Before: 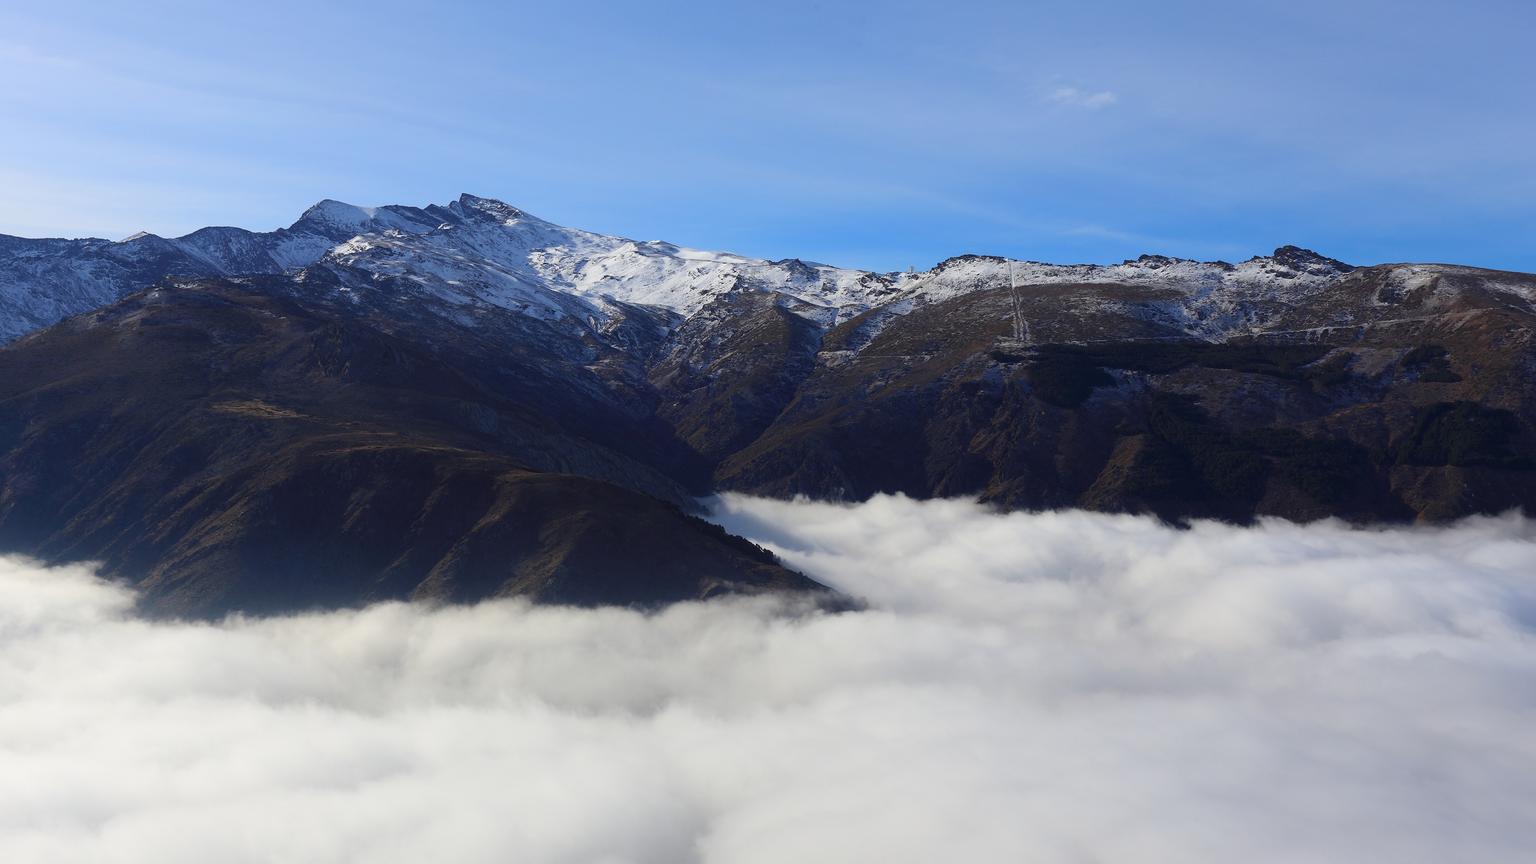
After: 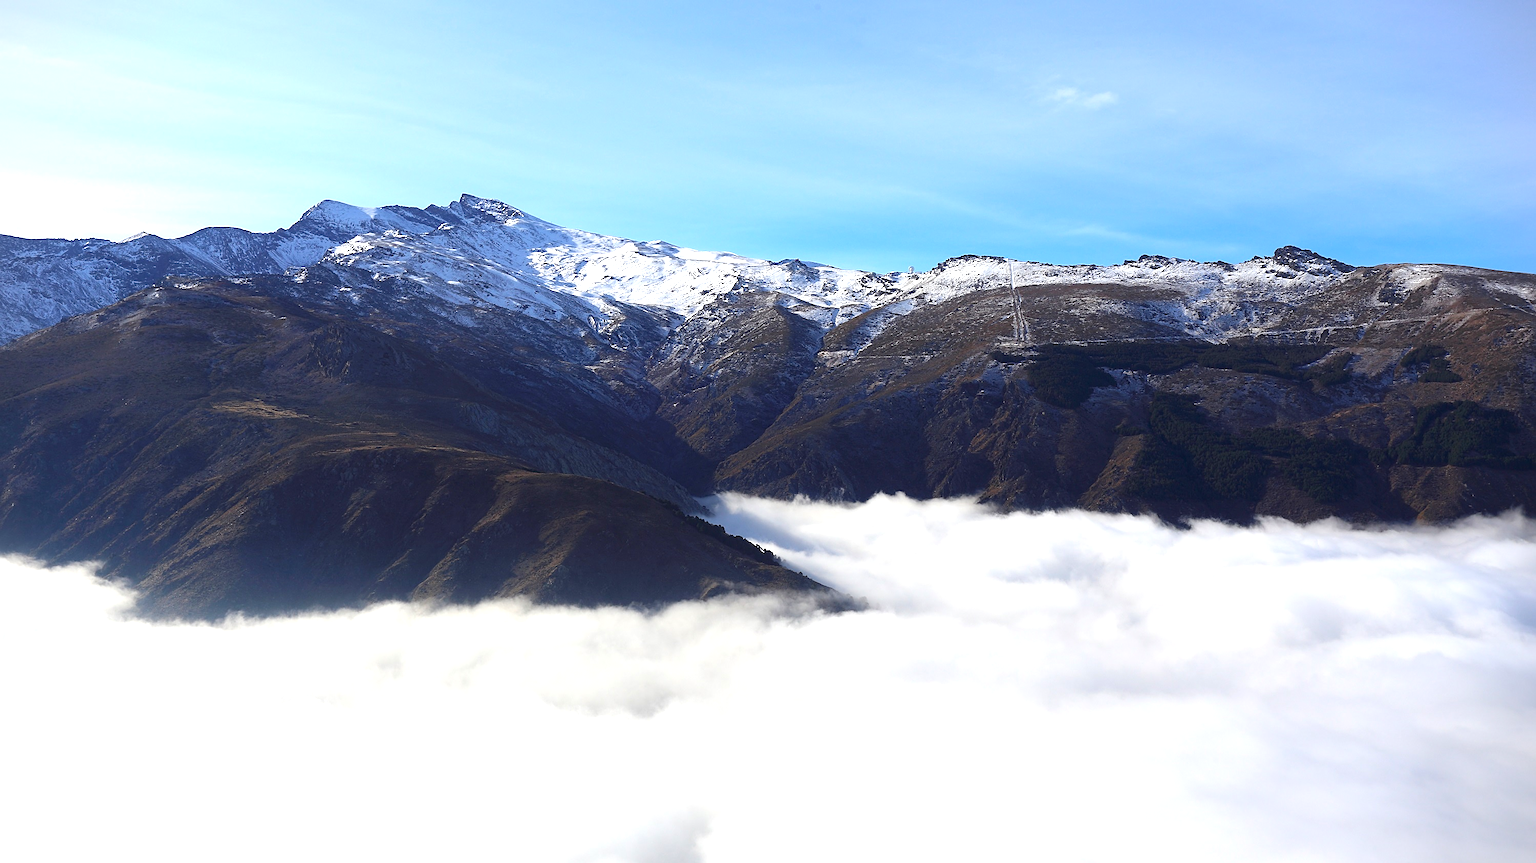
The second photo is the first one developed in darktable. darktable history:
sharpen: on, module defaults
exposure: black level correction 0.001, exposure 0.962 EV, compensate exposure bias true, compensate highlight preservation false
vignetting: fall-off start 92.62%
